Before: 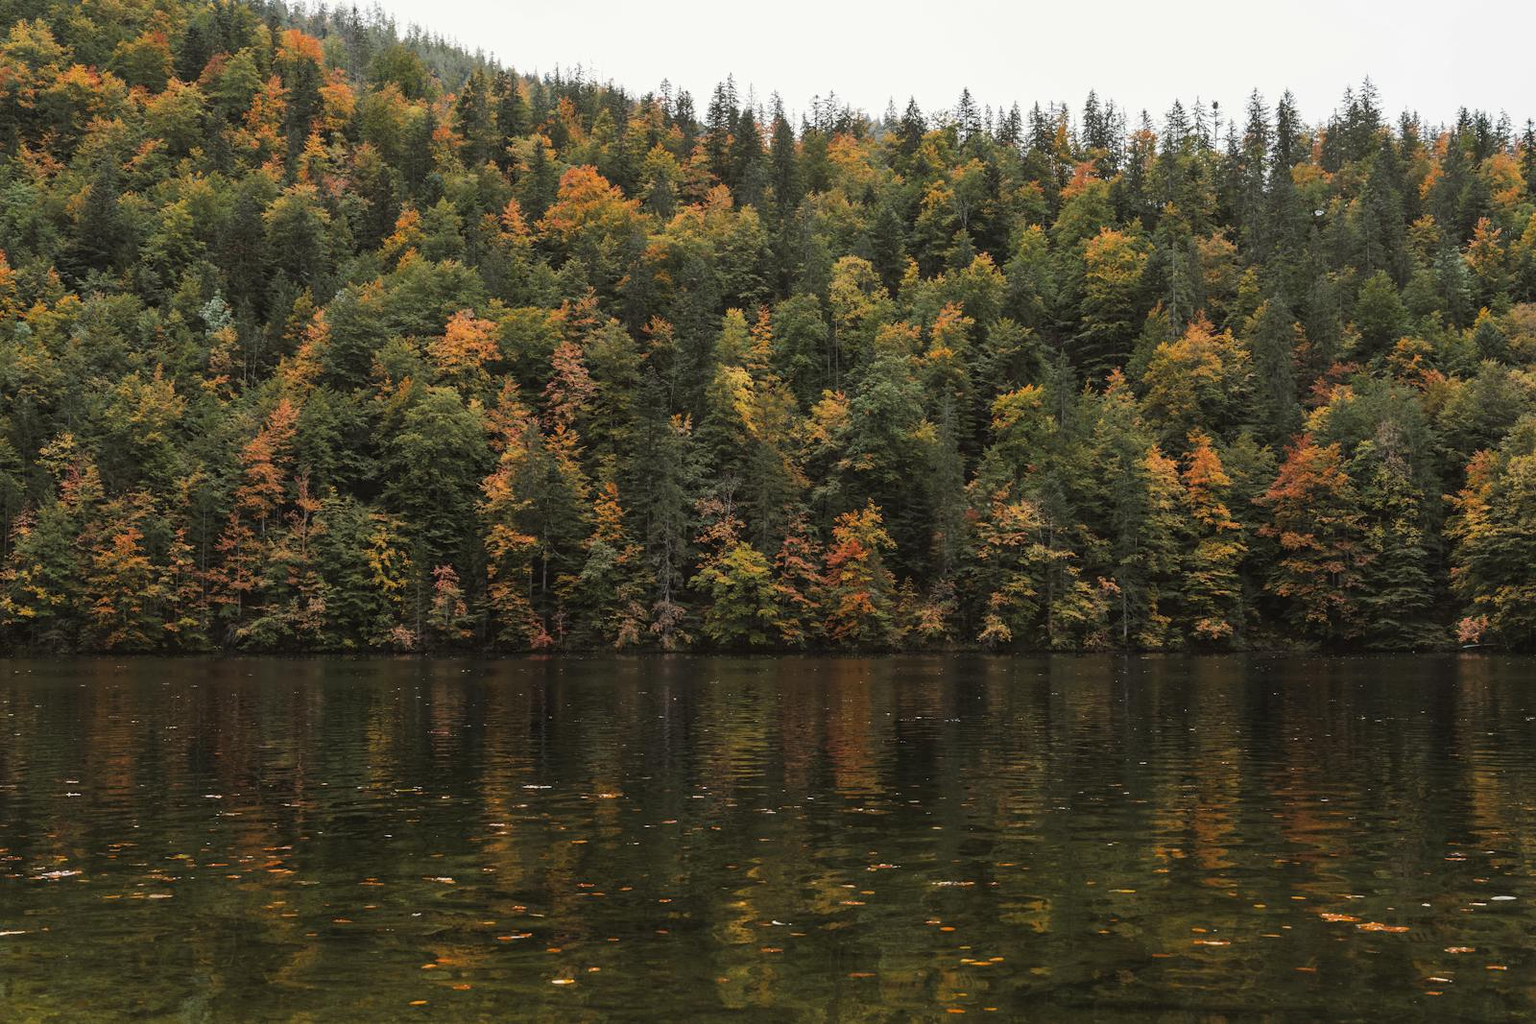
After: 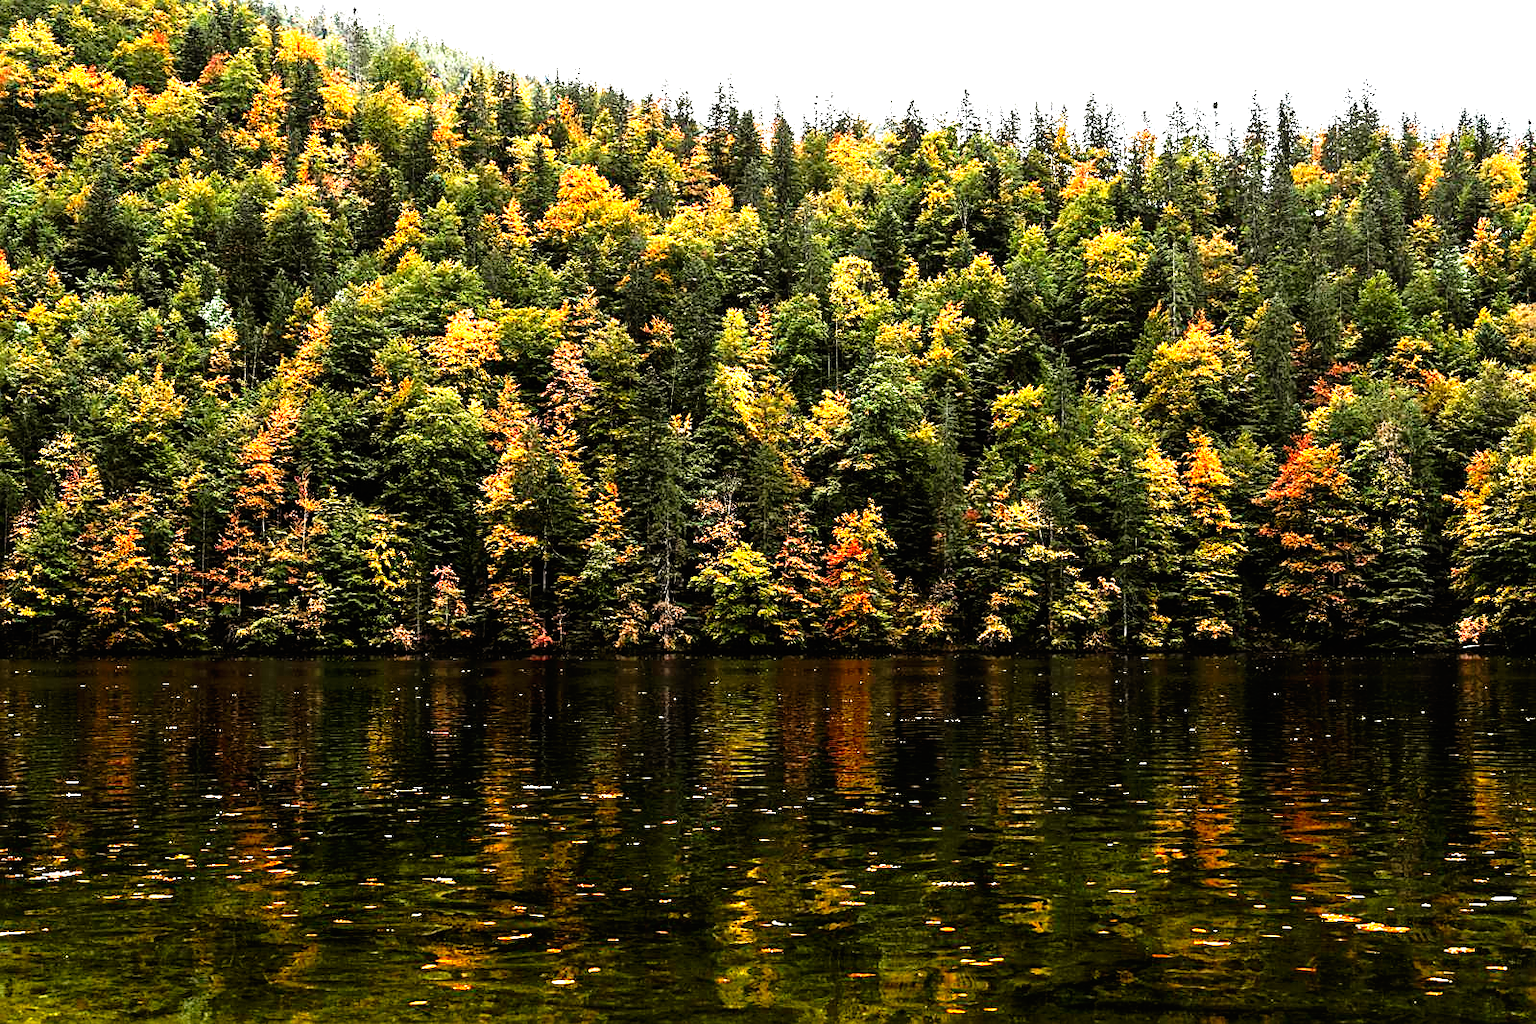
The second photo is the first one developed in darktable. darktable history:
sharpen: on, module defaults
tone curve: curves: ch0 [(0, 0) (0.003, 0.008) (0.011, 0.008) (0.025, 0.008) (0.044, 0.008) (0.069, 0.006) (0.1, 0.006) (0.136, 0.006) (0.177, 0.008) (0.224, 0.012) (0.277, 0.026) (0.335, 0.083) (0.399, 0.165) (0.468, 0.292) (0.543, 0.416) (0.623, 0.535) (0.709, 0.692) (0.801, 0.853) (0.898, 0.981) (1, 1)], preserve colors none
exposure: black level correction 0.001, exposure 1.646 EV, compensate exposure bias true, compensate highlight preservation false
